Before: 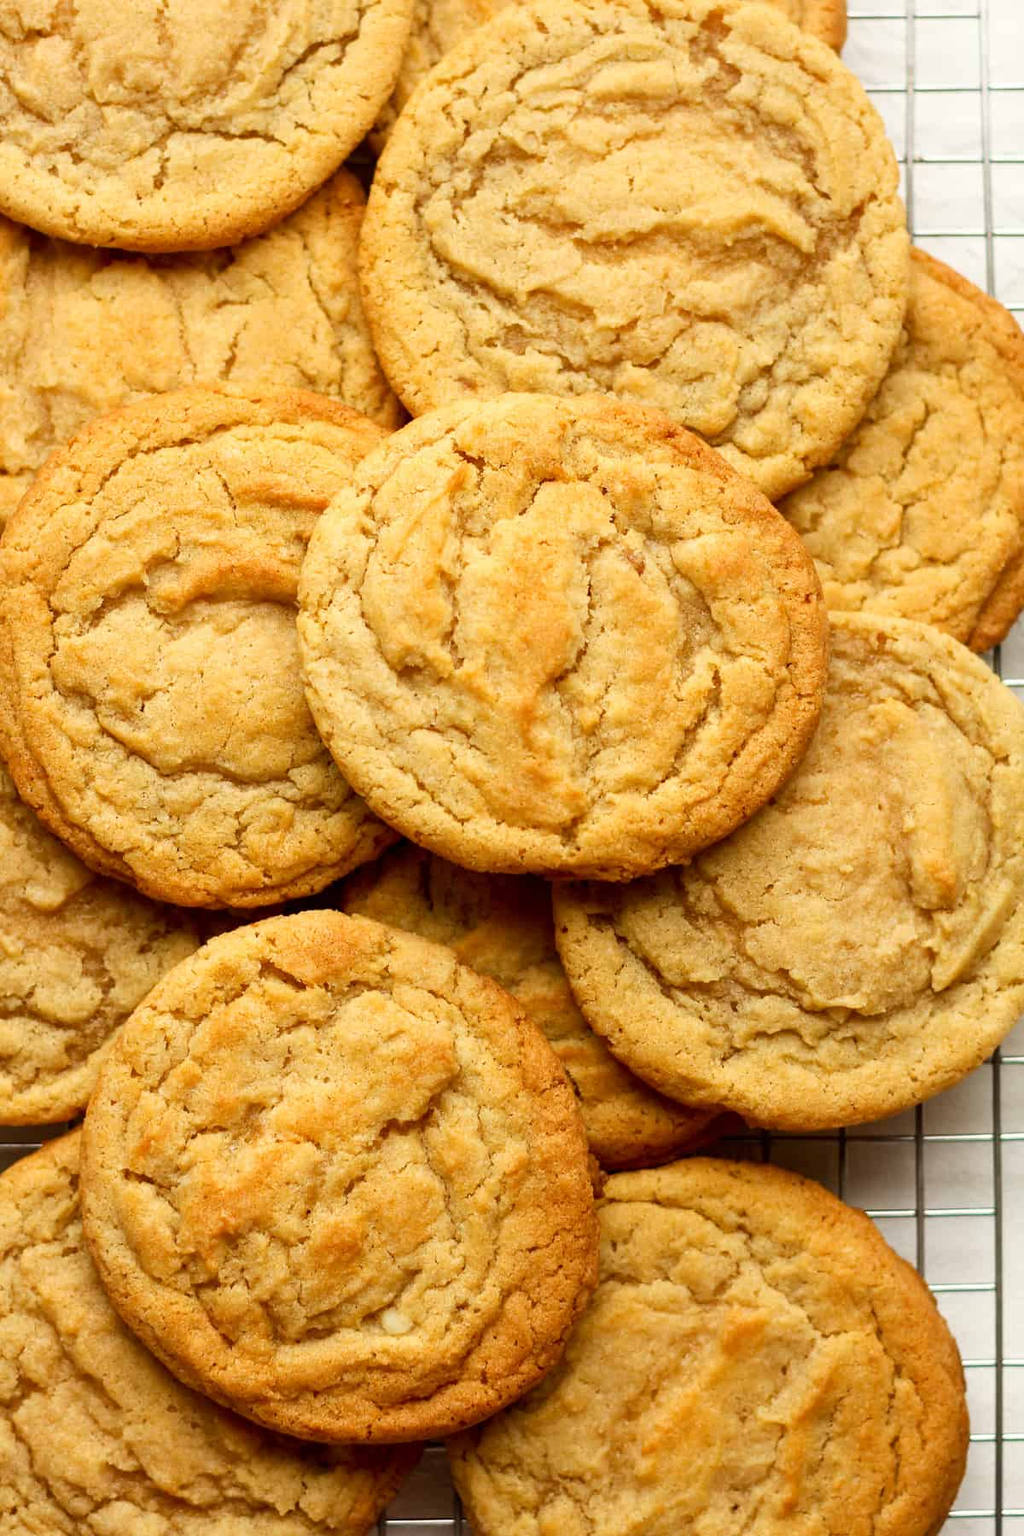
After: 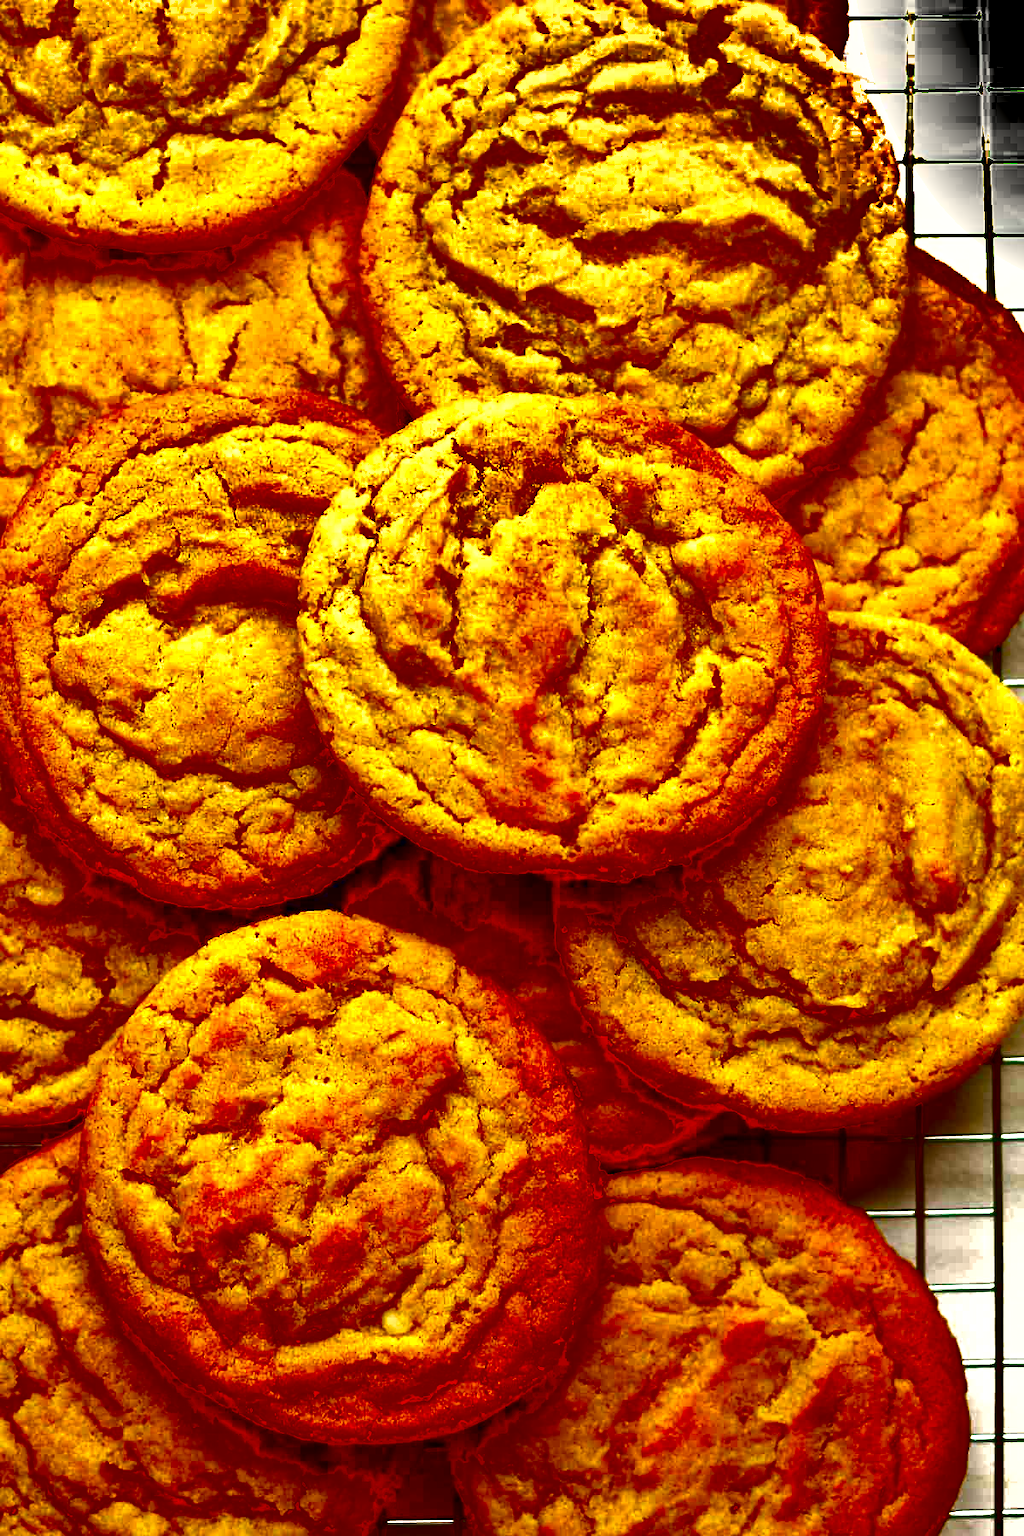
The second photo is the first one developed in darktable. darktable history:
contrast brightness saturation: brightness -1, saturation 1
exposure: black level correction 0.04, exposure 0.5 EV, compensate highlight preservation false
shadows and highlights: shadows 20.91, highlights -82.73, soften with gaussian
